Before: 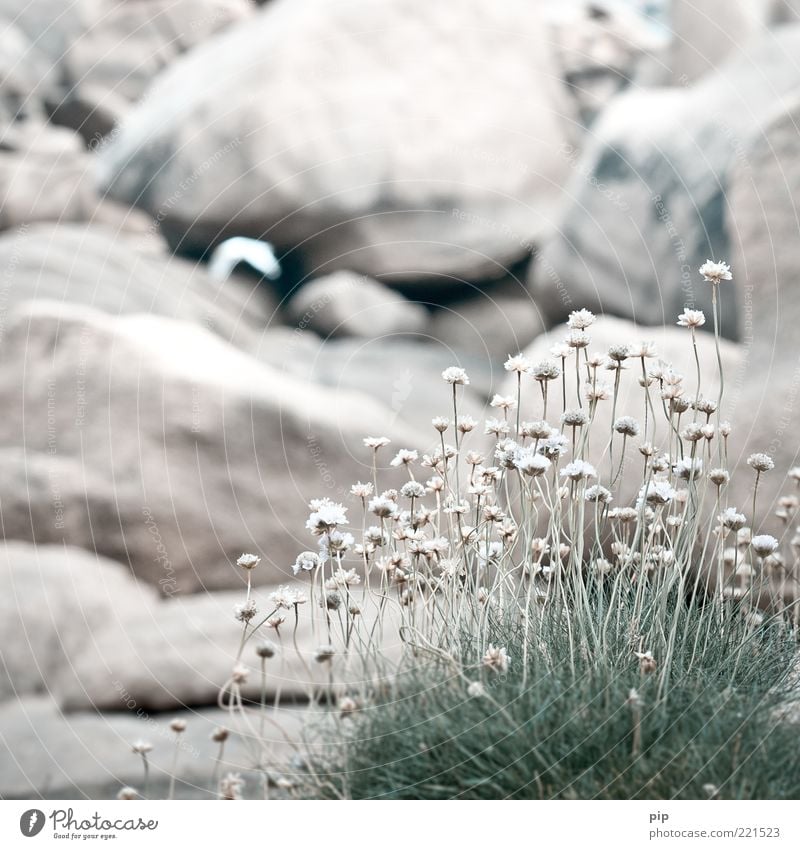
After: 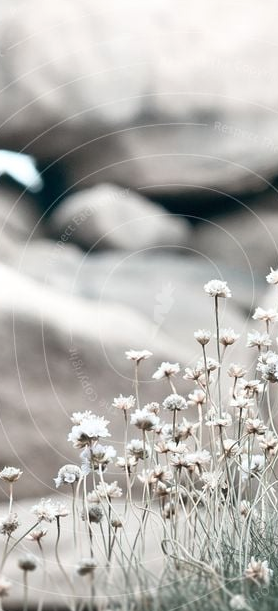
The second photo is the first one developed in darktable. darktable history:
crop and rotate: left 29.884%, top 10.292%, right 35.302%, bottom 17.711%
base curve: curves: ch0 [(0, 0) (0.303, 0.277) (1, 1)], preserve colors none
